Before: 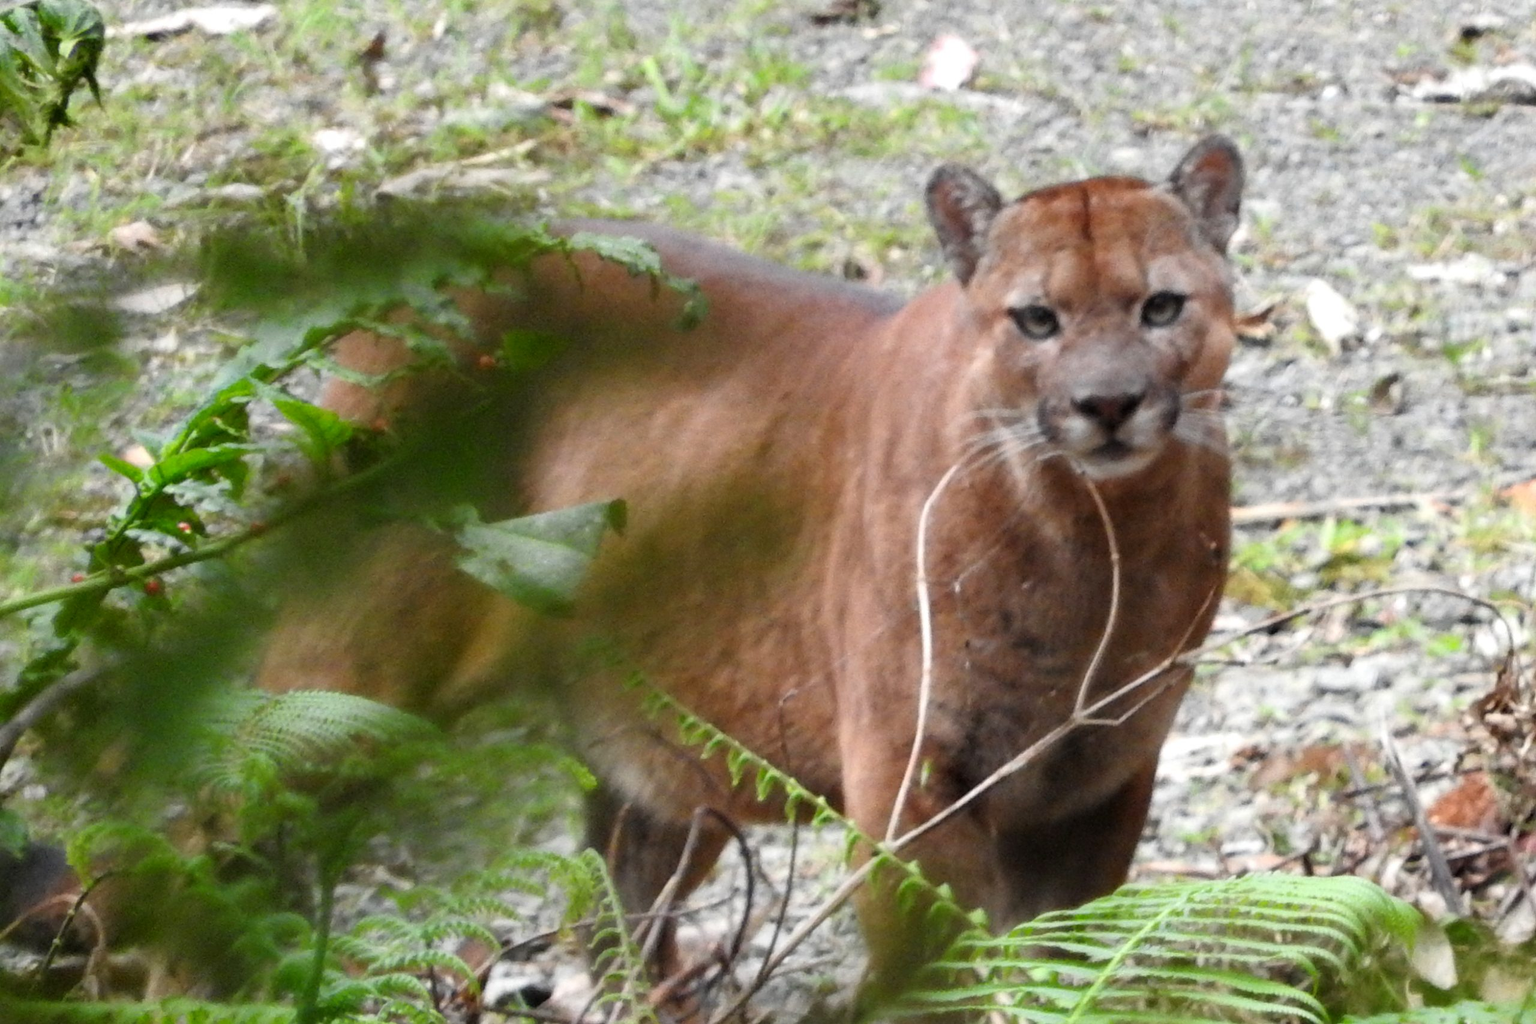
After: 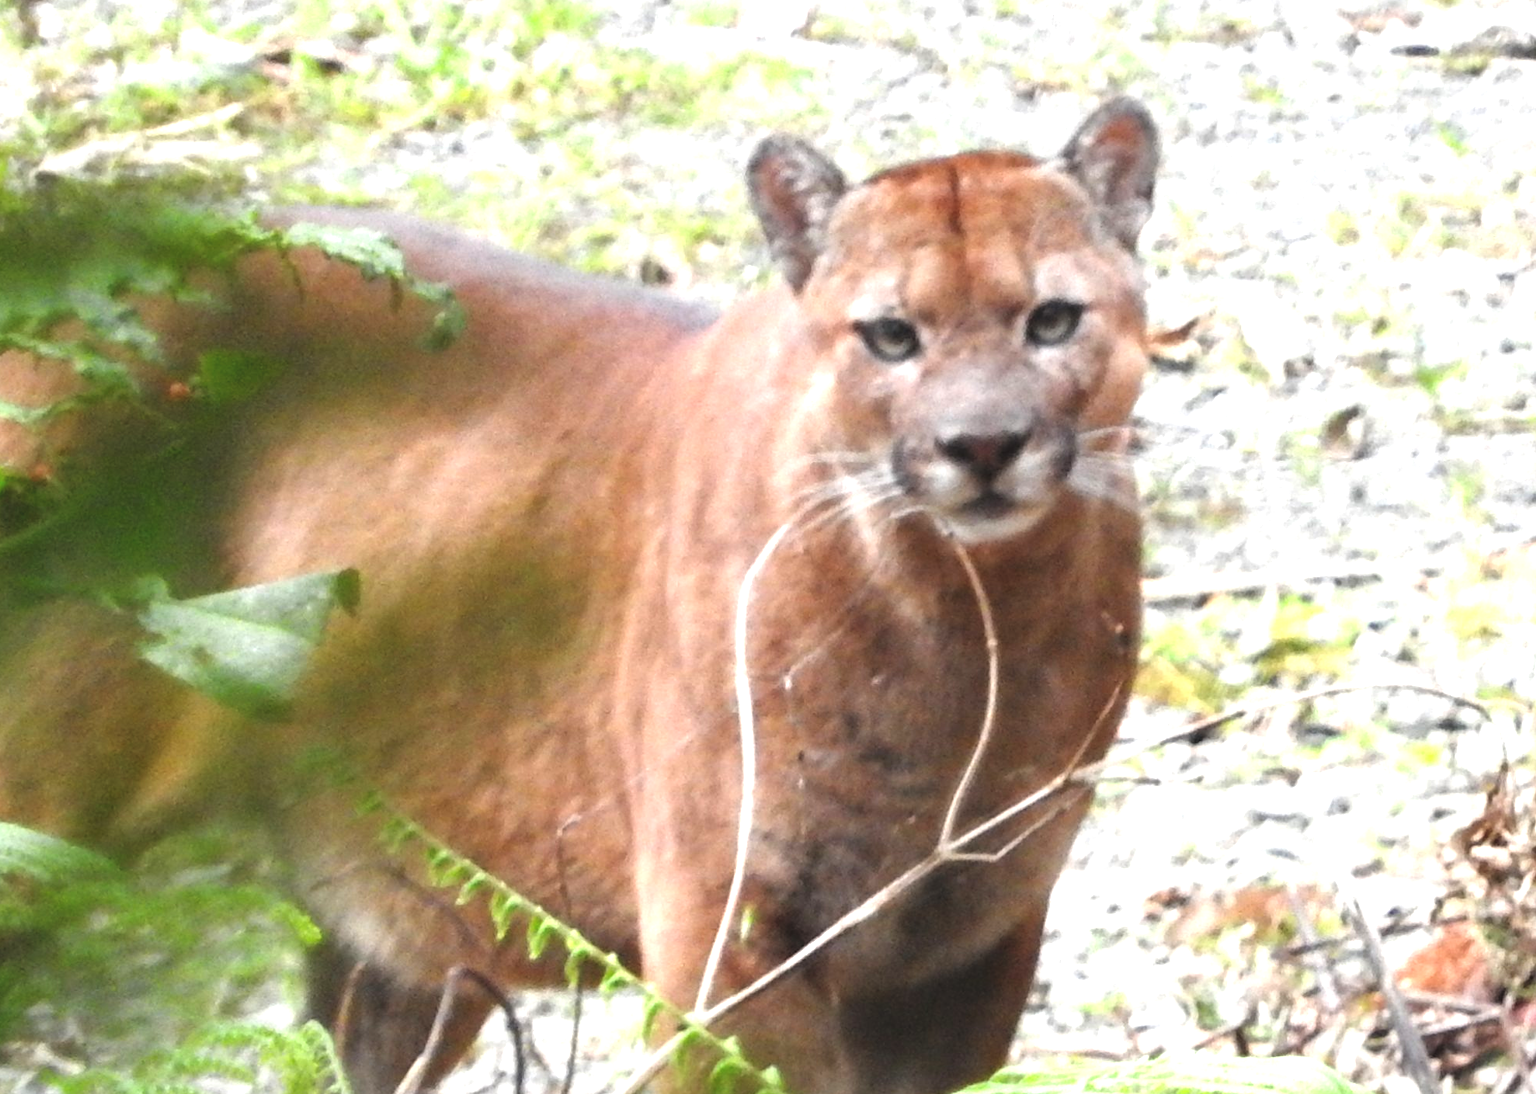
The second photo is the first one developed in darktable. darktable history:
crop: left 22.715%, top 5.895%, bottom 11.53%
exposure: black level correction -0.005, exposure 1 EV, compensate highlight preservation false
tone equalizer: on, module defaults
